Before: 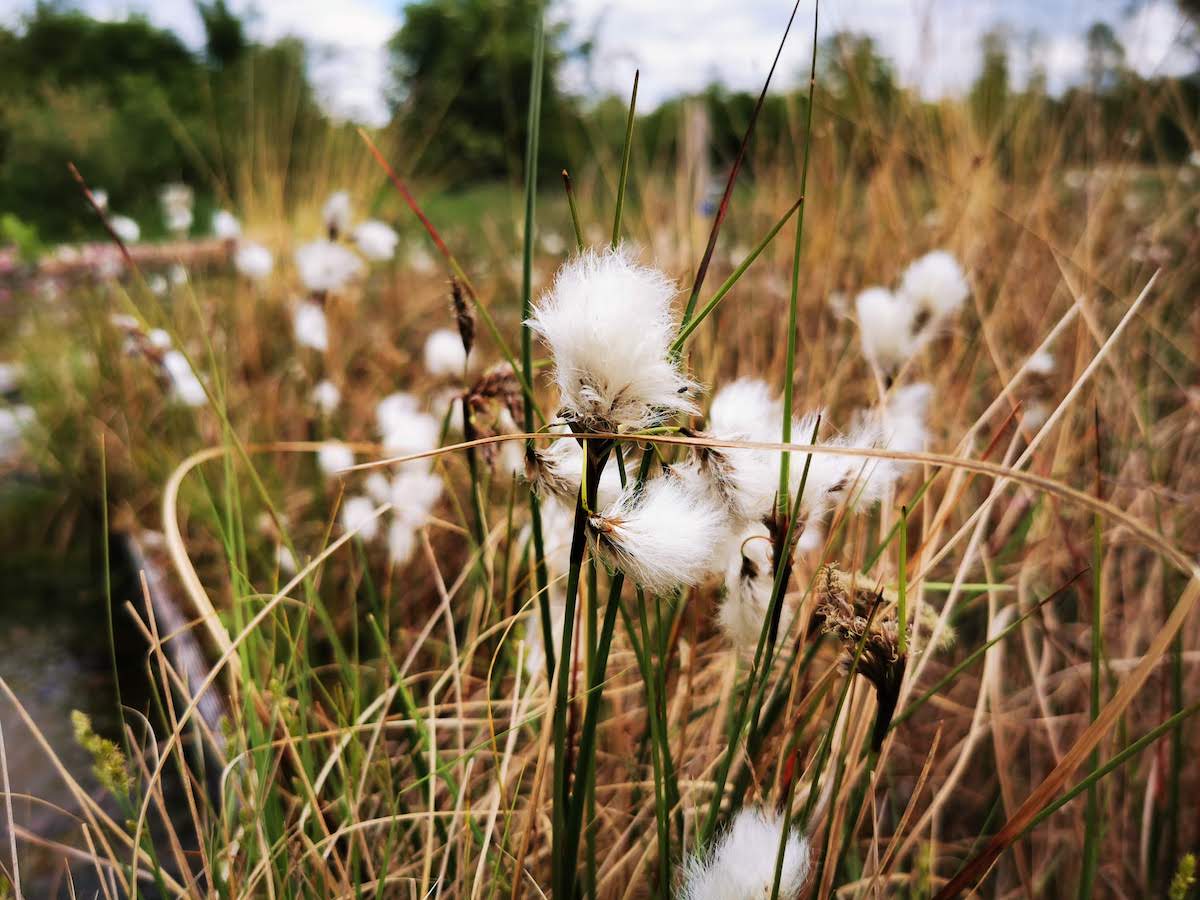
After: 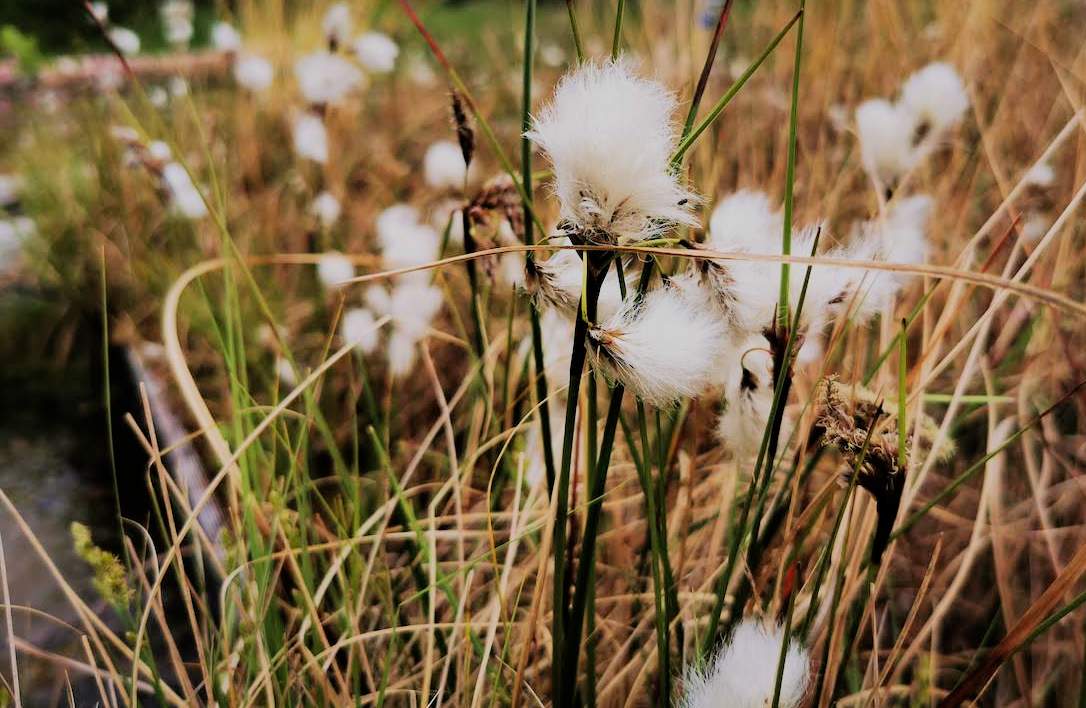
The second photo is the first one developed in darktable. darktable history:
filmic rgb: black relative exposure -7.65 EV, white relative exposure 4.56 EV, hardness 3.61, color science v6 (2022)
crop: top 20.916%, right 9.437%, bottom 0.316%
